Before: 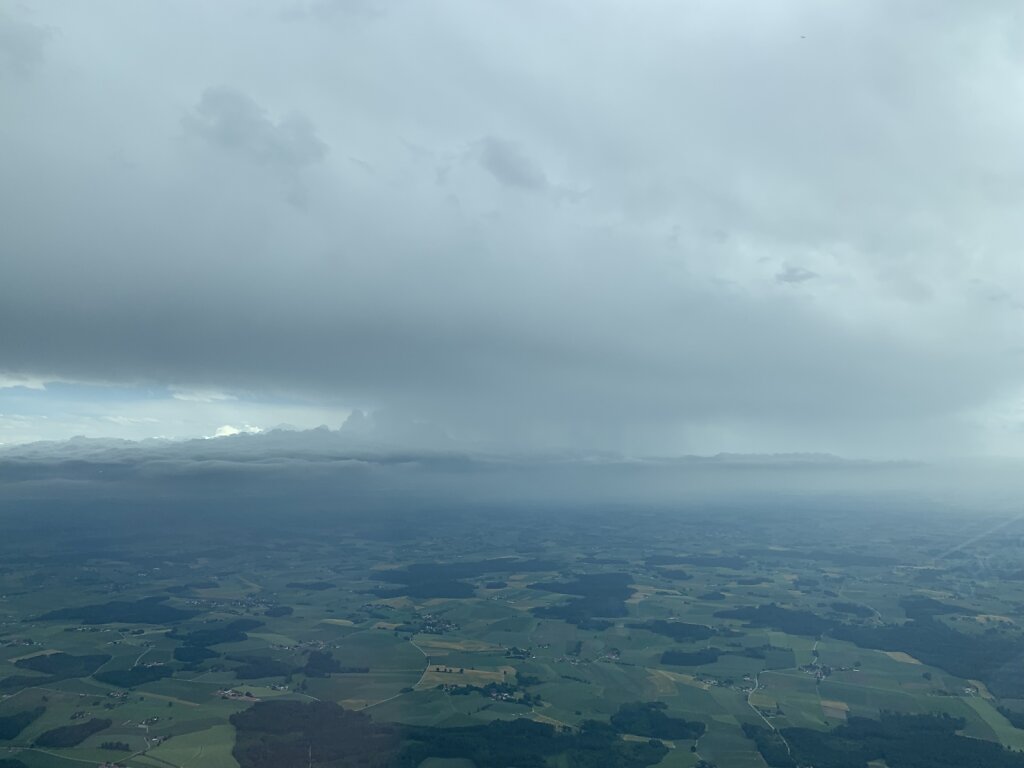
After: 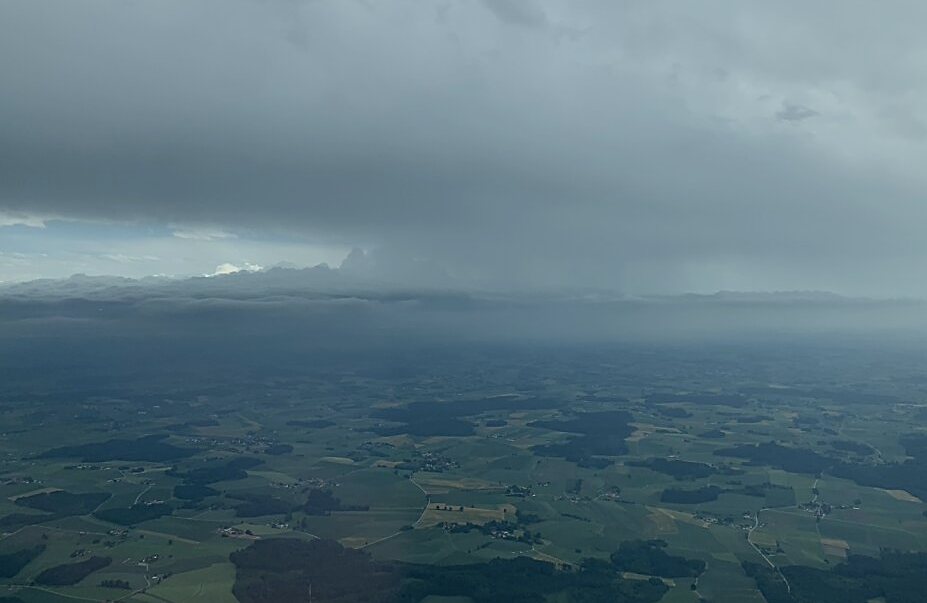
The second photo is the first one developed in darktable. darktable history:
crop: top 21.201%, right 9.435%, bottom 0.24%
sharpen: on, module defaults
exposure: exposure -0.45 EV, compensate highlight preservation false
